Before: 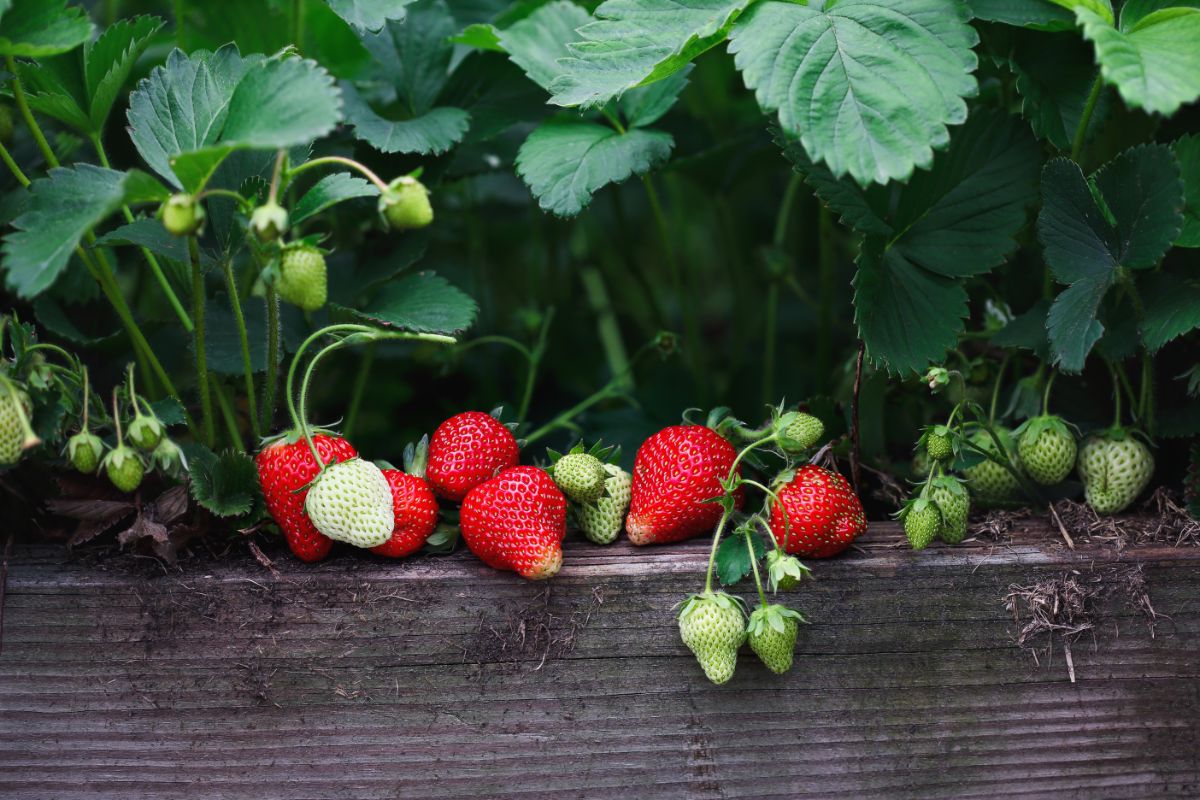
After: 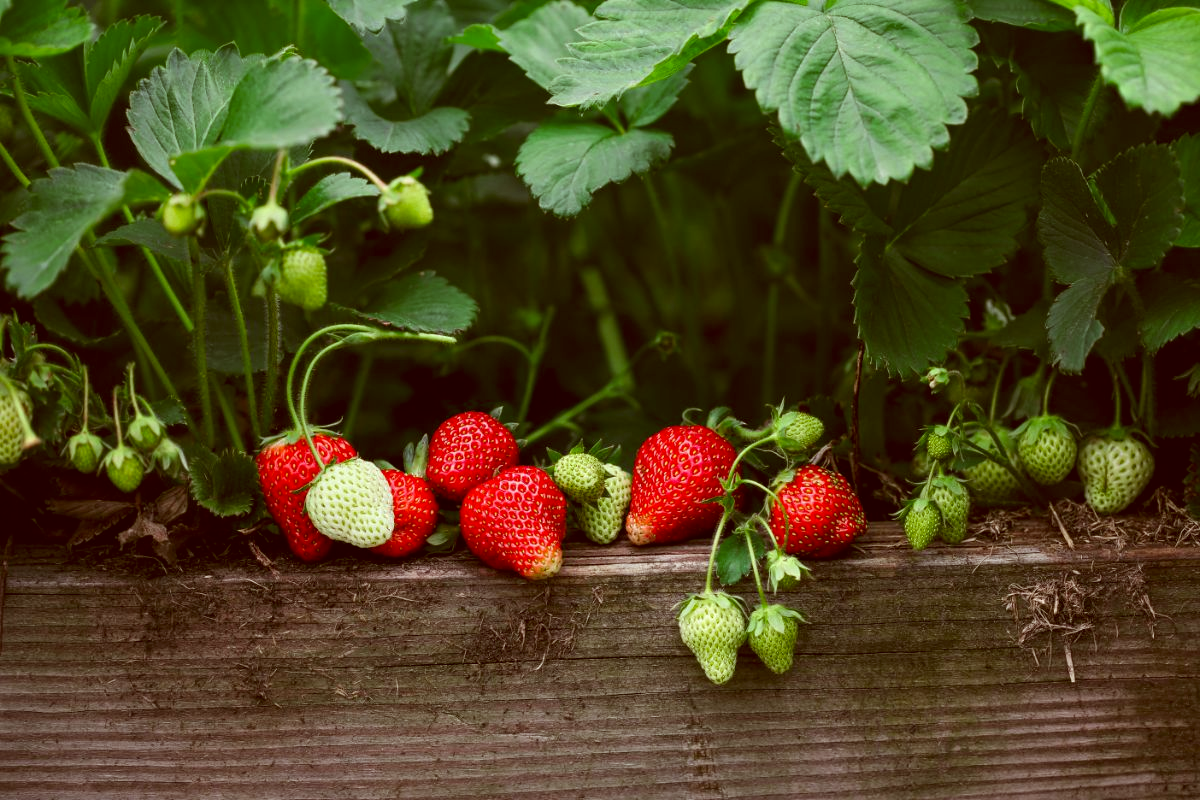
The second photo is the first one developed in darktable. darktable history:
color correction: highlights a* -5.3, highlights b* 9.8, shadows a* 9.8, shadows b* 24.26
local contrast: highlights 100%, shadows 100%, detail 120%, midtone range 0.2
